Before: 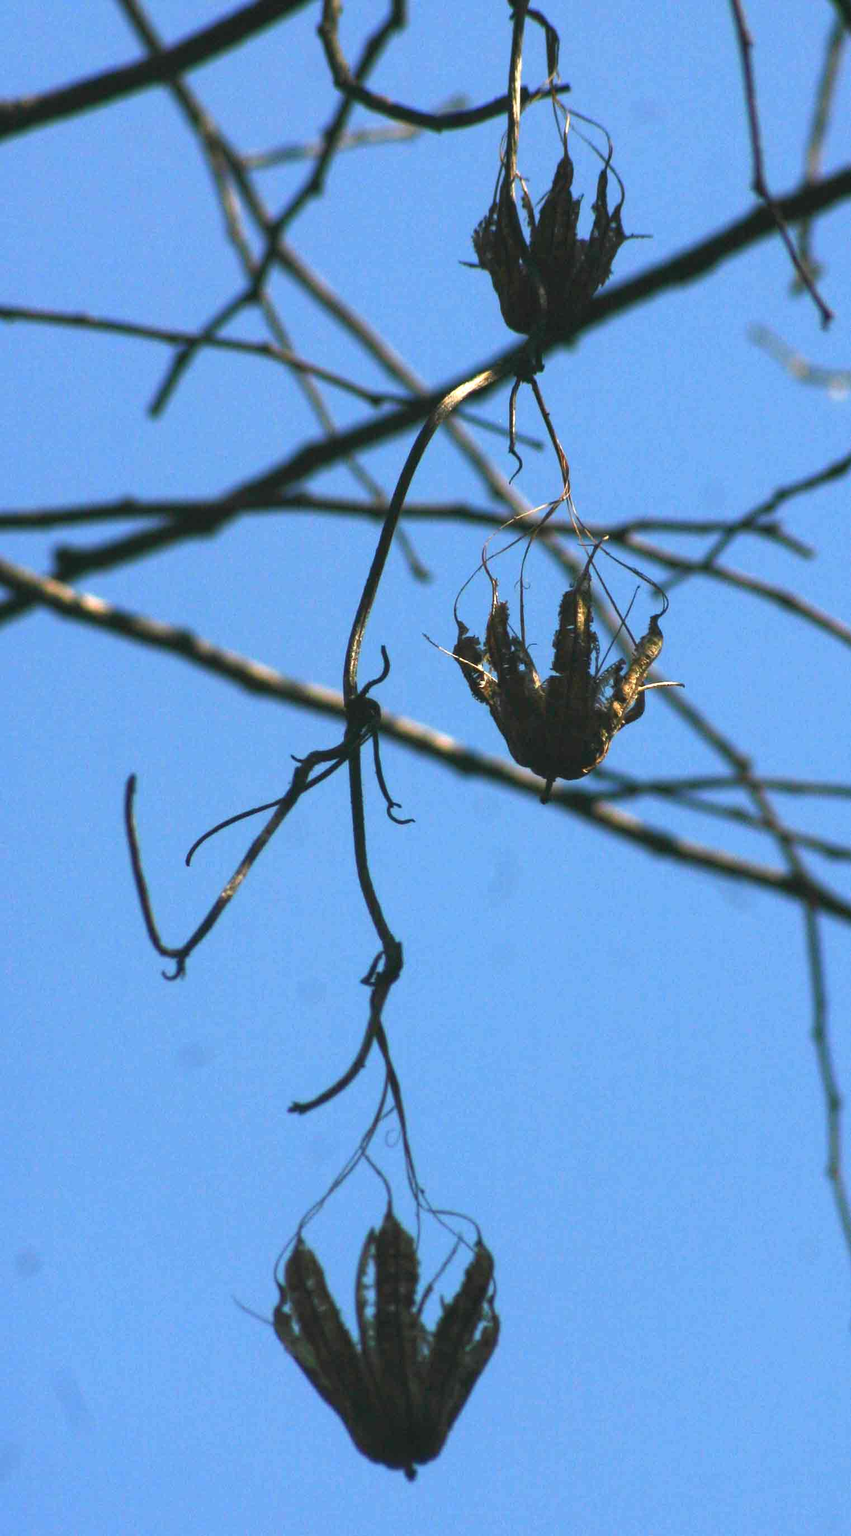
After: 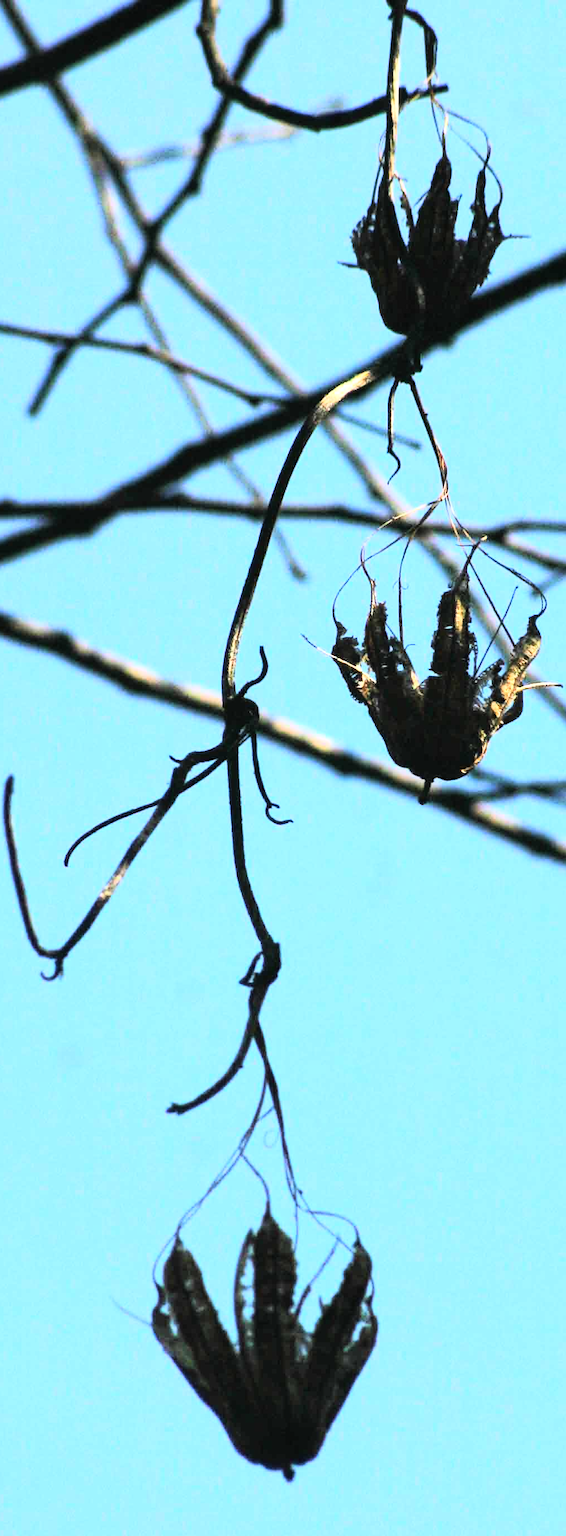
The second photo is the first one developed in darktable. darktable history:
rgb curve: curves: ch0 [(0, 0) (0.21, 0.15) (0.24, 0.21) (0.5, 0.75) (0.75, 0.96) (0.89, 0.99) (1, 1)]; ch1 [(0, 0.02) (0.21, 0.13) (0.25, 0.2) (0.5, 0.67) (0.75, 0.9) (0.89, 0.97) (1, 1)]; ch2 [(0, 0.02) (0.21, 0.13) (0.25, 0.2) (0.5, 0.67) (0.75, 0.9) (0.89, 0.97) (1, 1)], compensate middle gray true
crop and rotate: left 14.385%, right 18.948%
